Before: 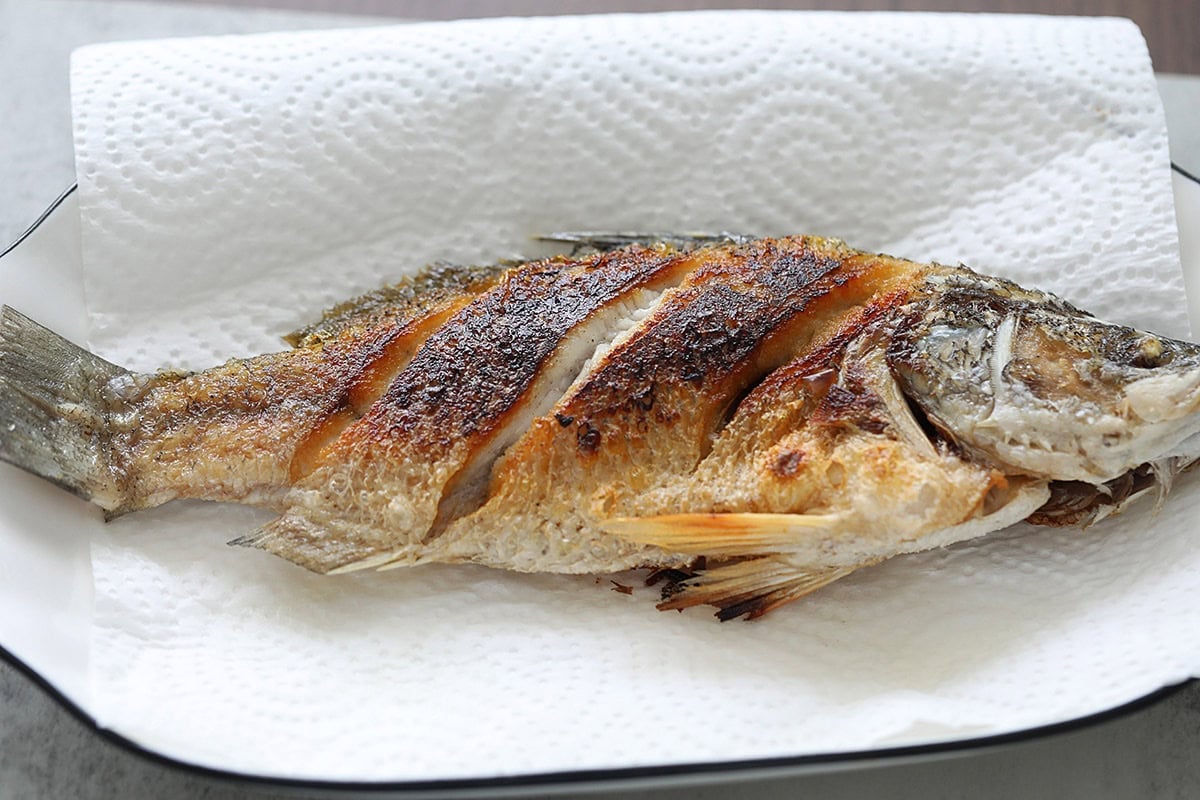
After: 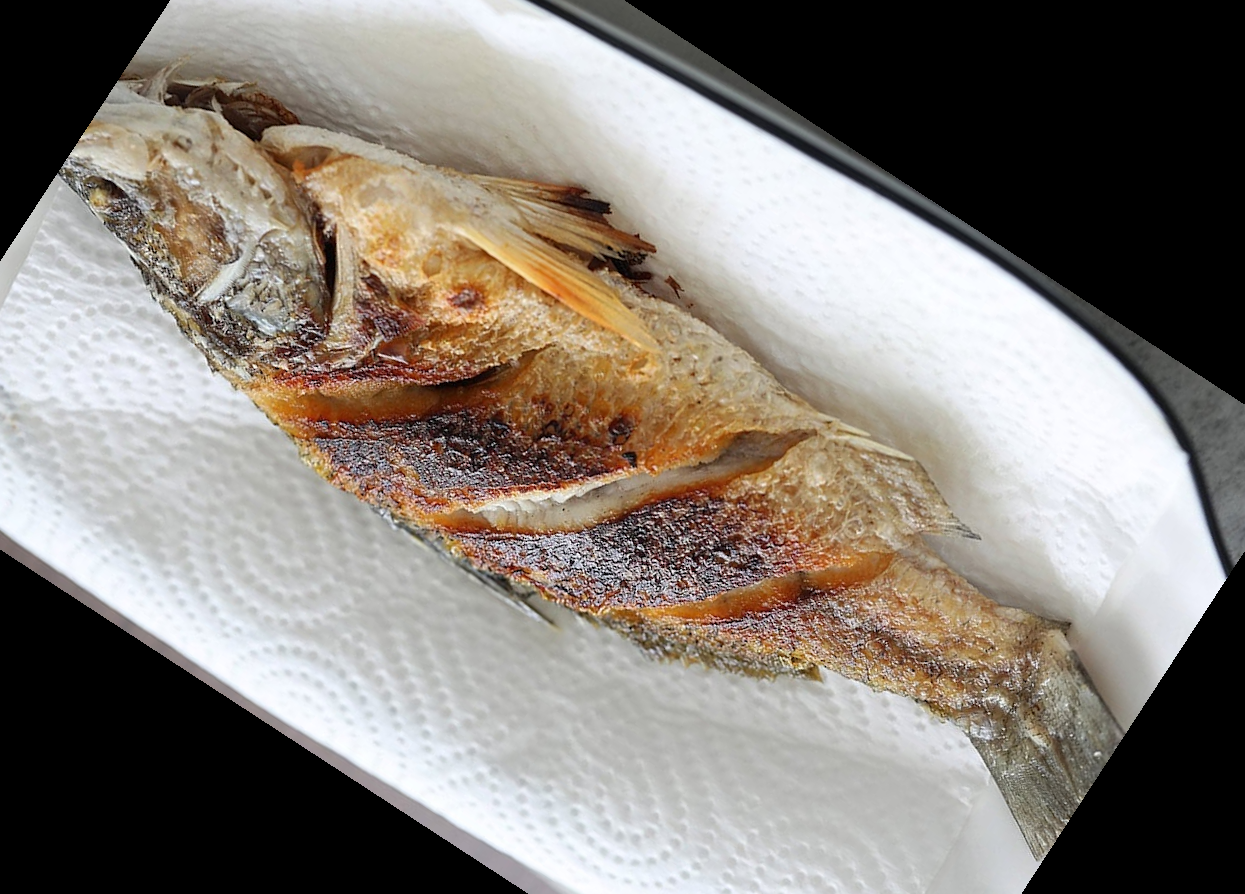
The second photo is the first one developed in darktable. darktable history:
crop and rotate: angle 146.91°, left 9.1%, top 15.599%, right 4.513%, bottom 16.95%
